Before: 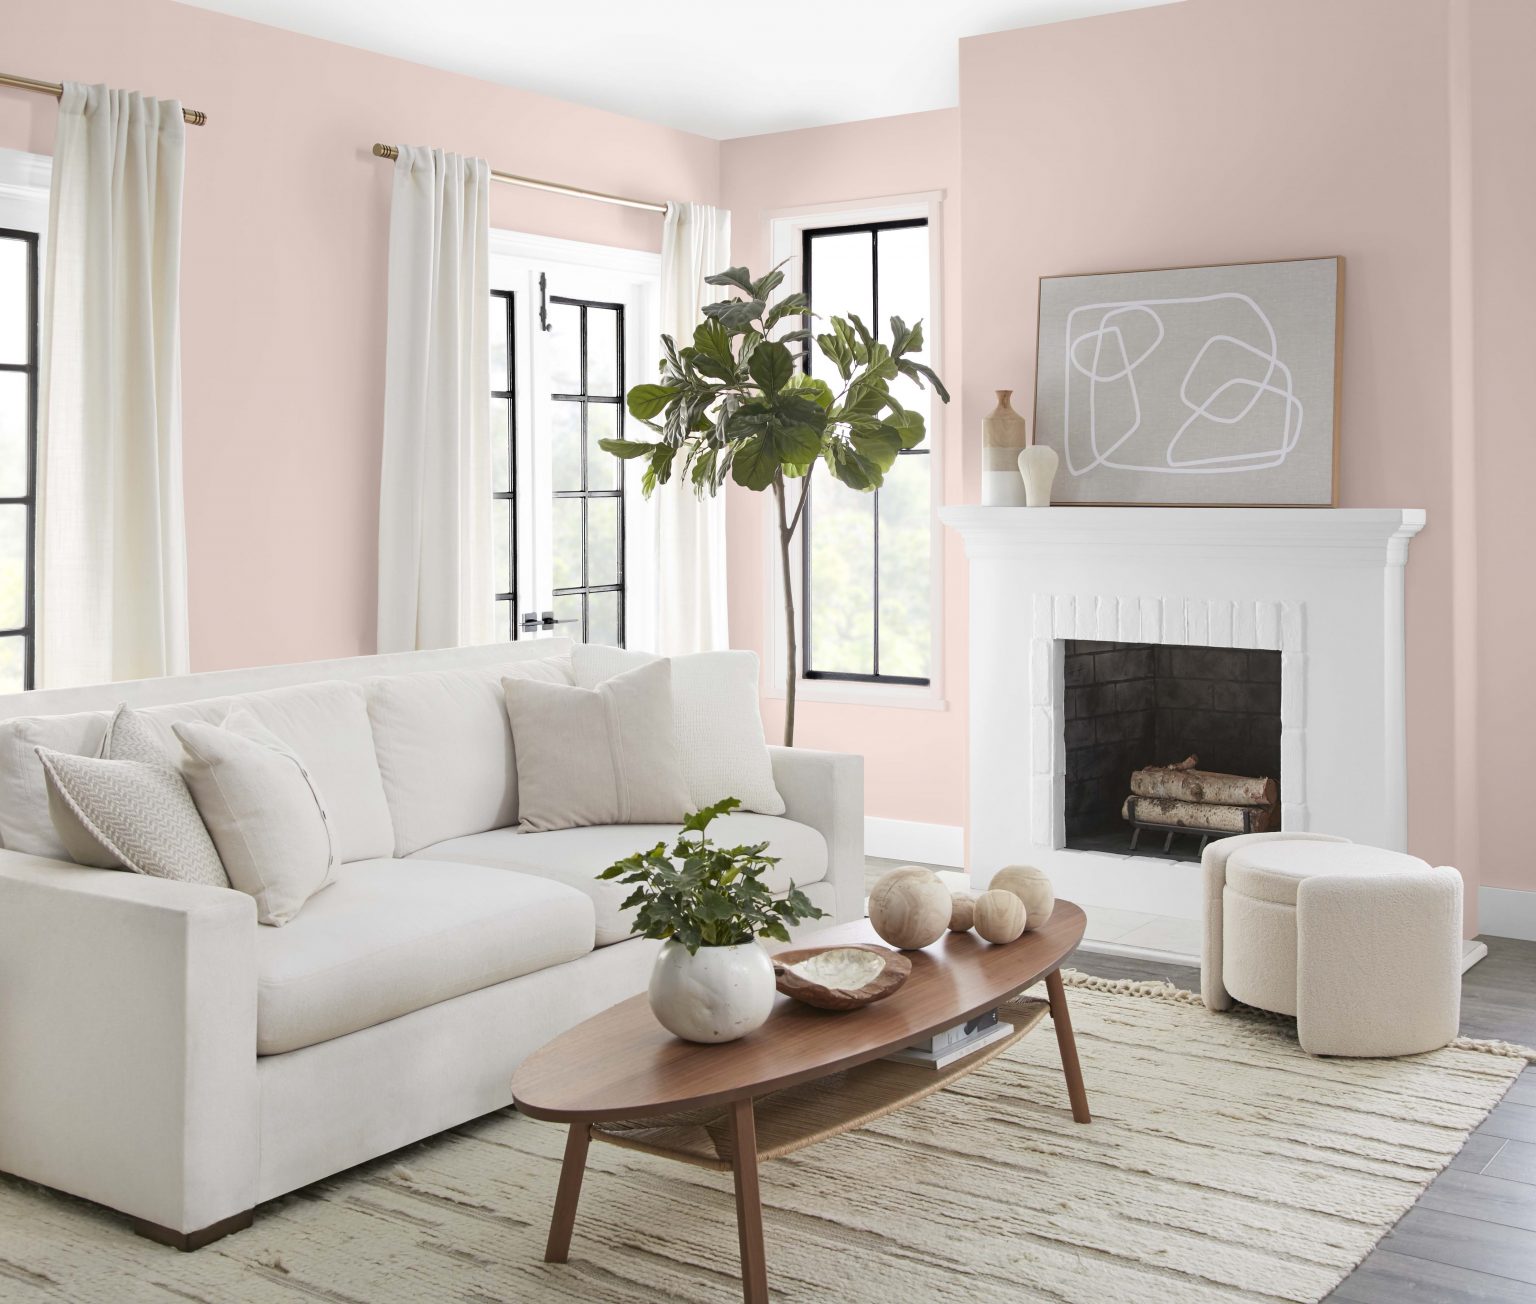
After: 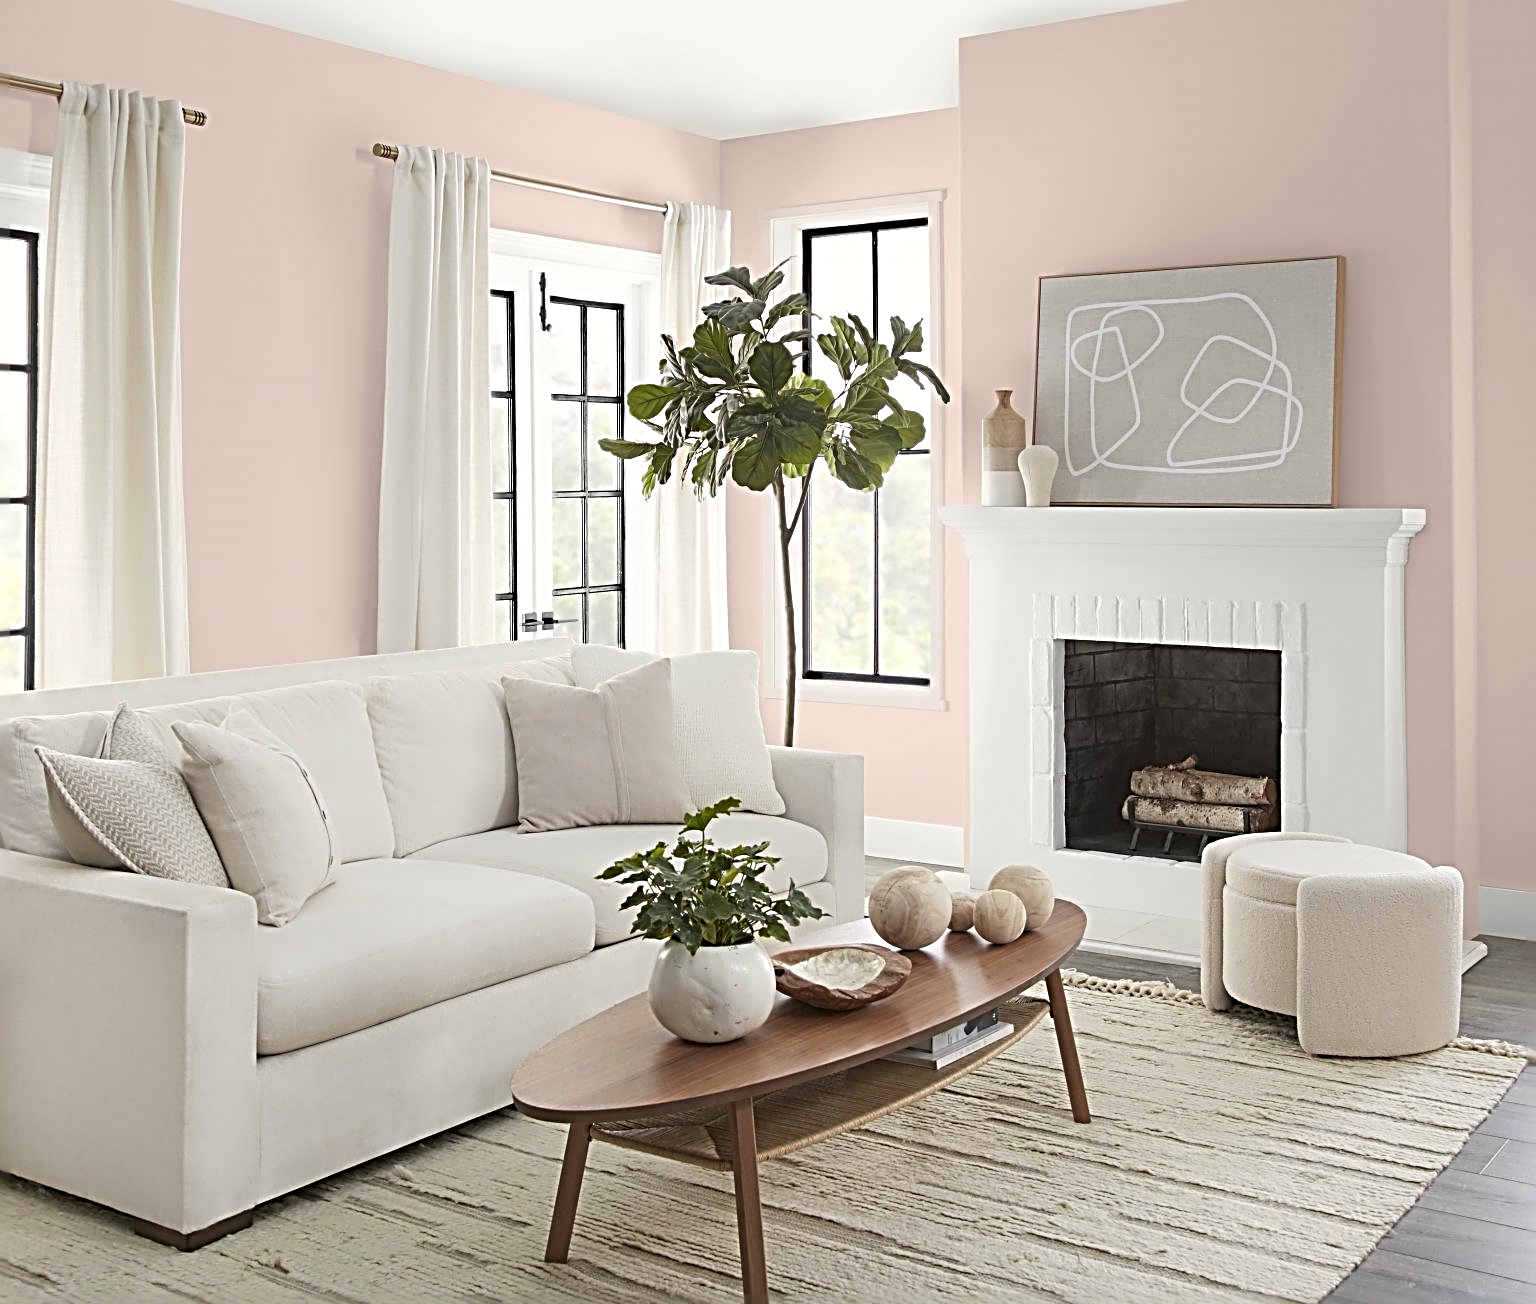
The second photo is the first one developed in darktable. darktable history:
sharpen: radius 3.69, amount 0.928
white balance: red 1.009, blue 0.985
